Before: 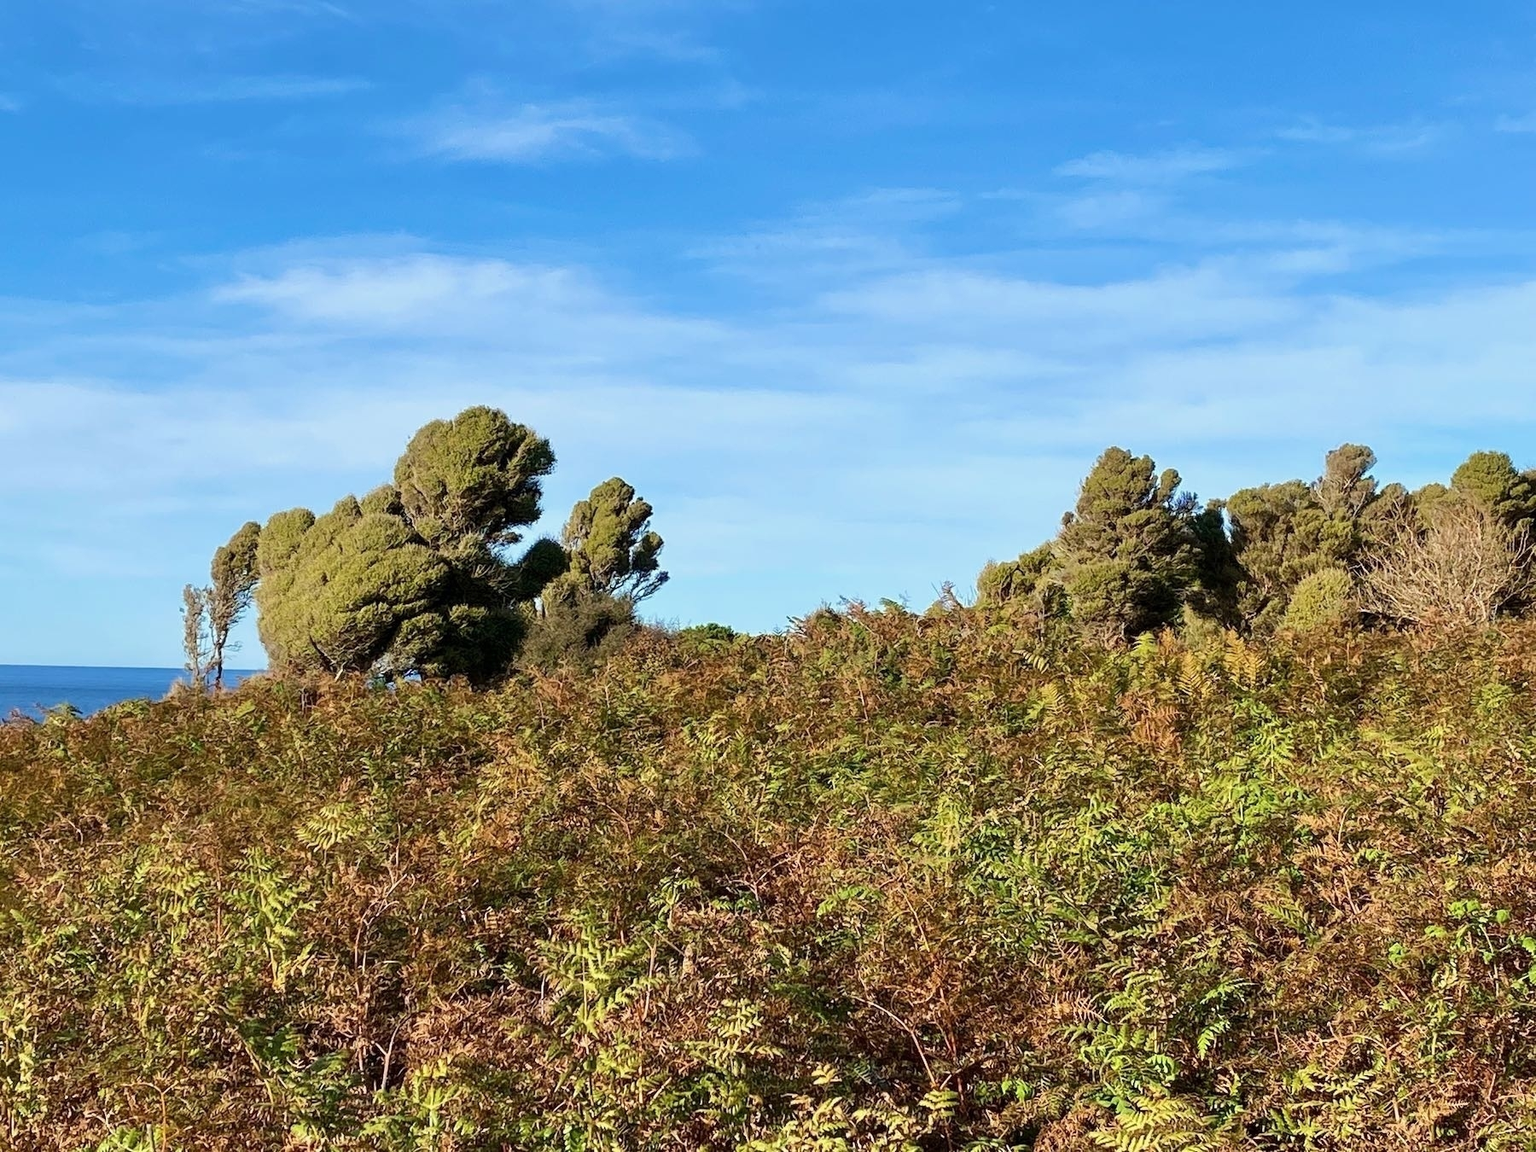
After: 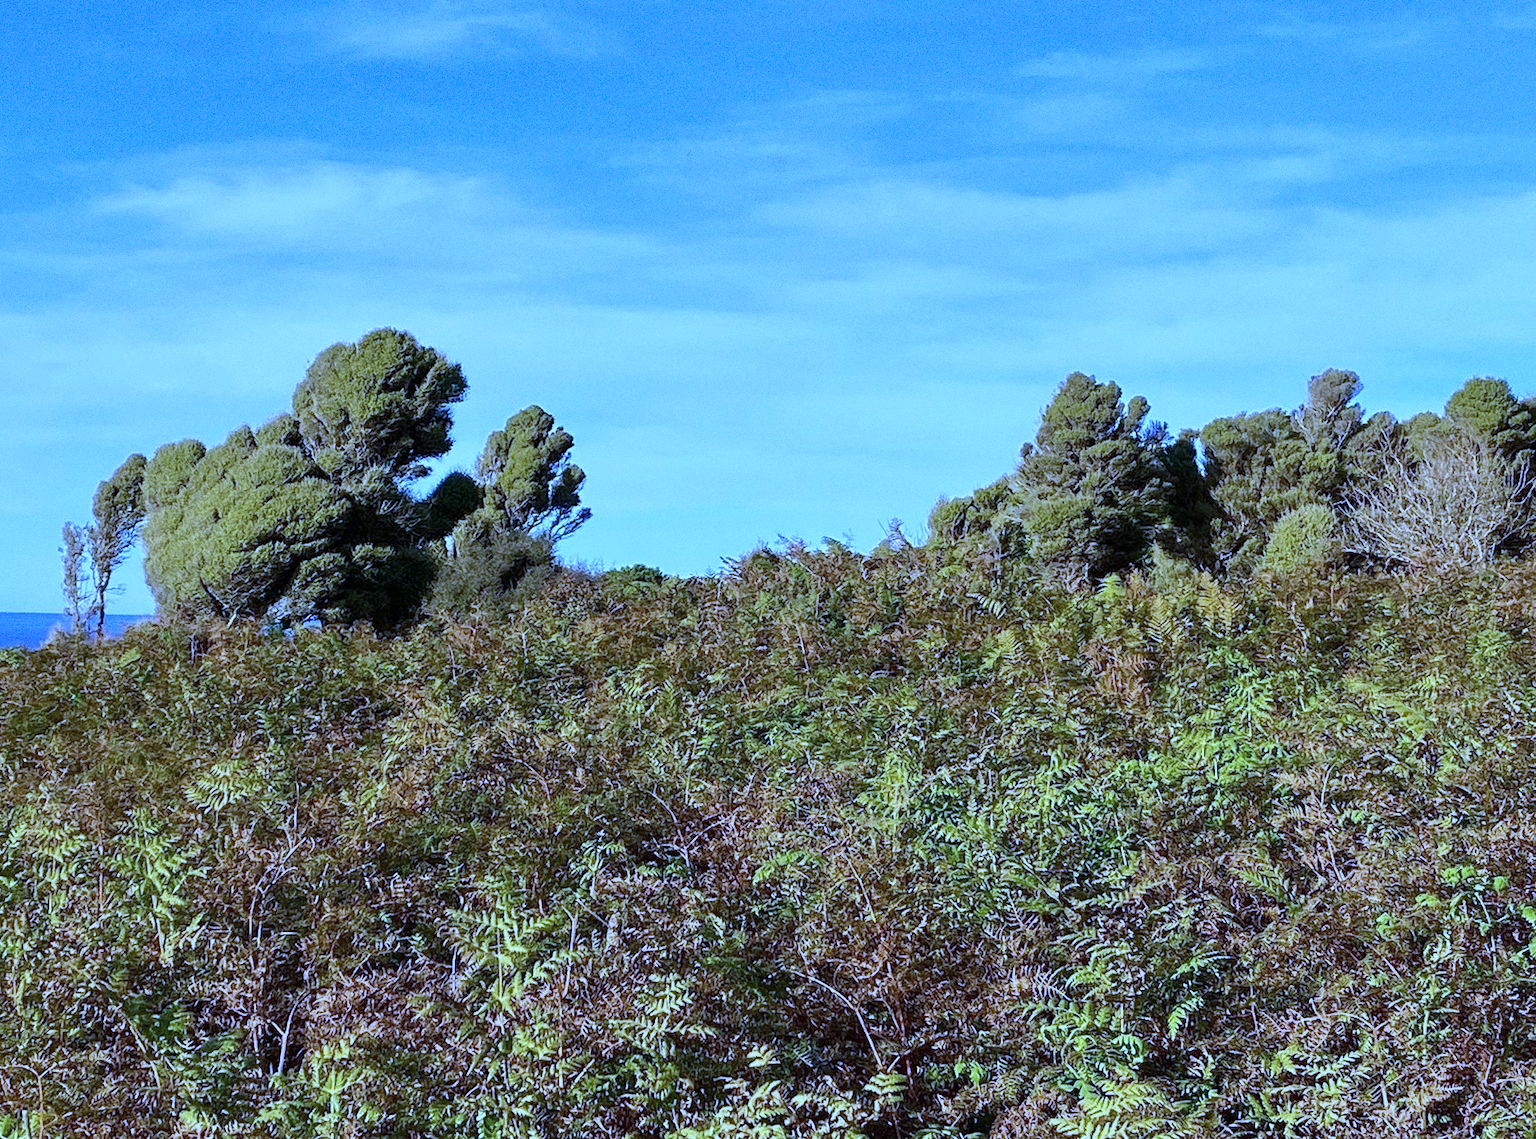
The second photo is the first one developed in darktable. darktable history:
grain: coarseness 0.47 ISO
crop and rotate: left 8.262%, top 9.226%
white balance: red 0.766, blue 1.537
